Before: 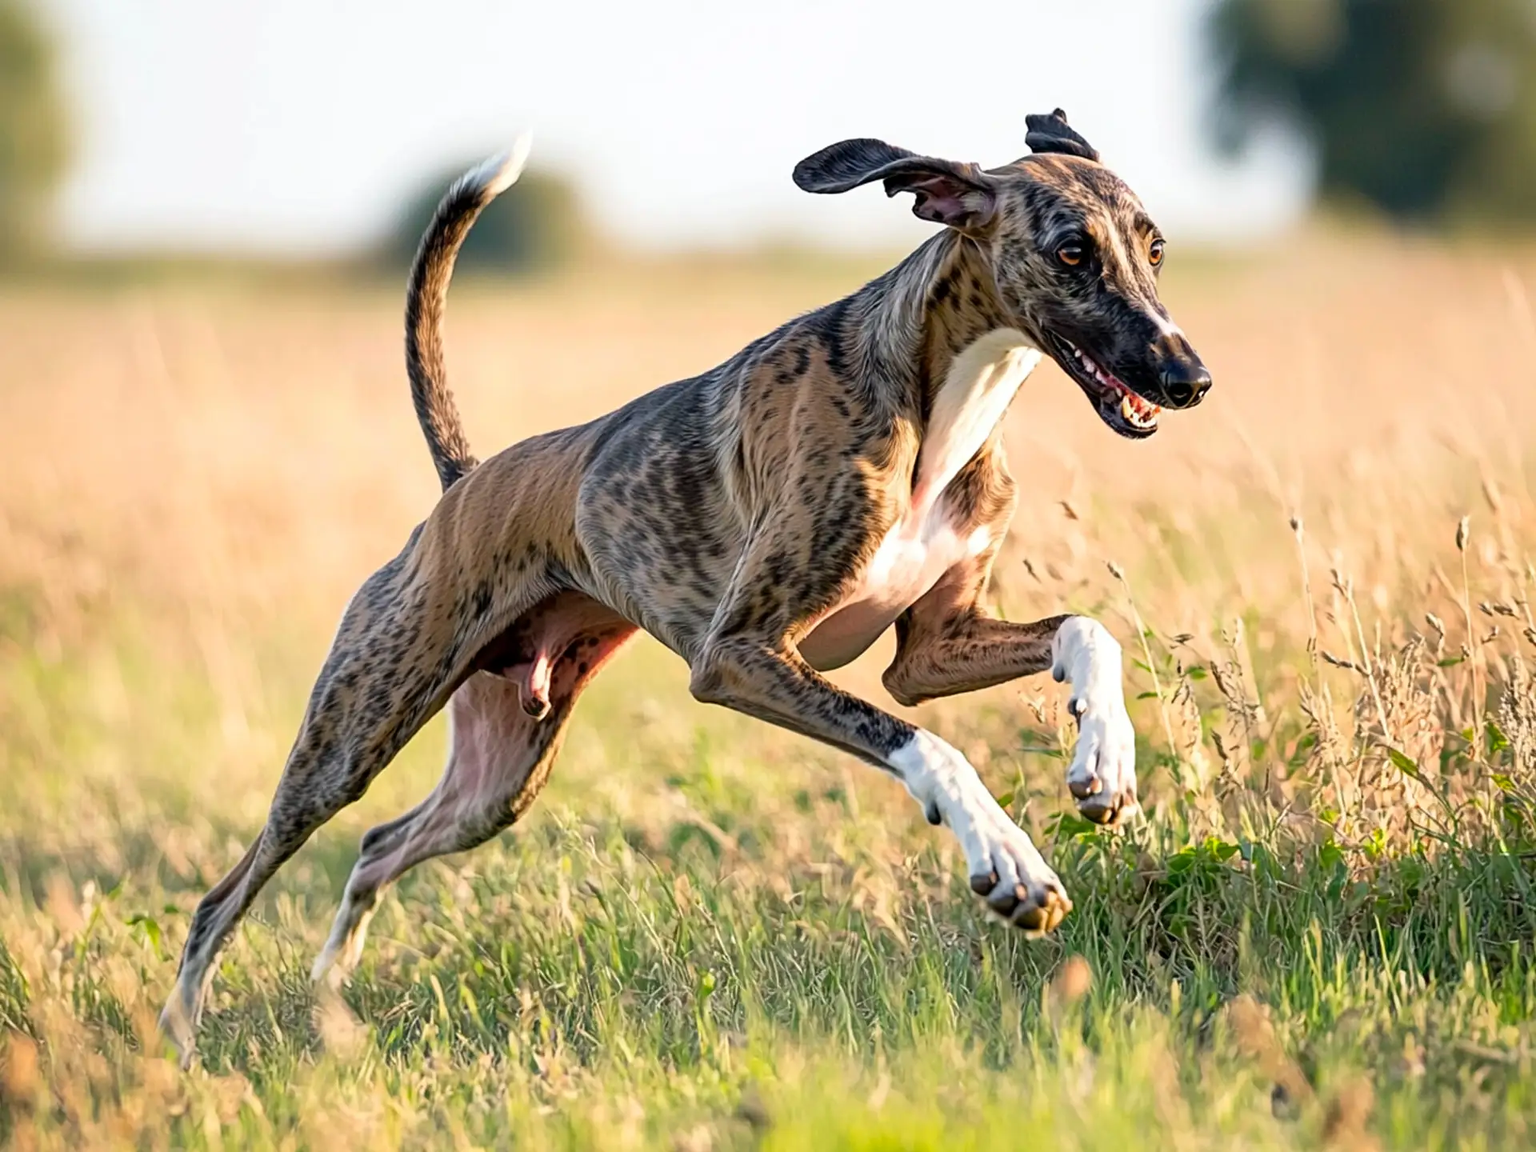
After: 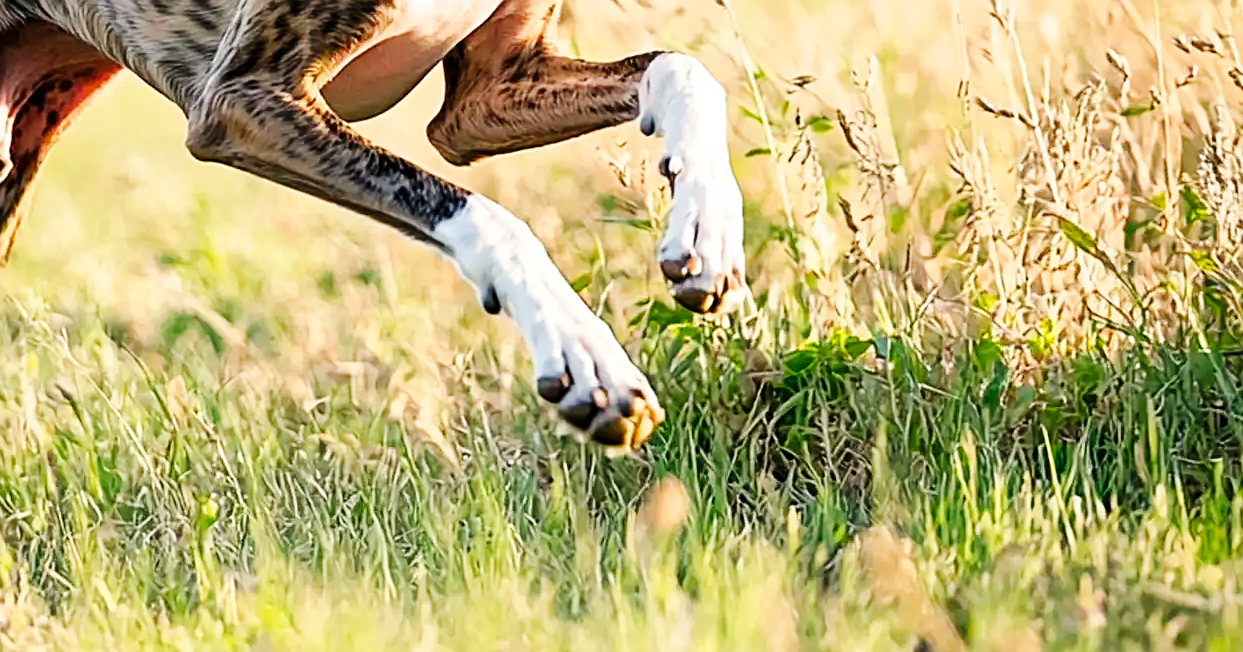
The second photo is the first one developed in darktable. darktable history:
sharpen: on, module defaults
base curve: curves: ch0 [(0, 0) (0.032, 0.025) (0.121, 0.166) (0.206, 0.329) (0.605, 0.79) (1, 1)], preserve colors none
crop and rotate: left 35.256%, top 49.809%, bottom 4.885%
